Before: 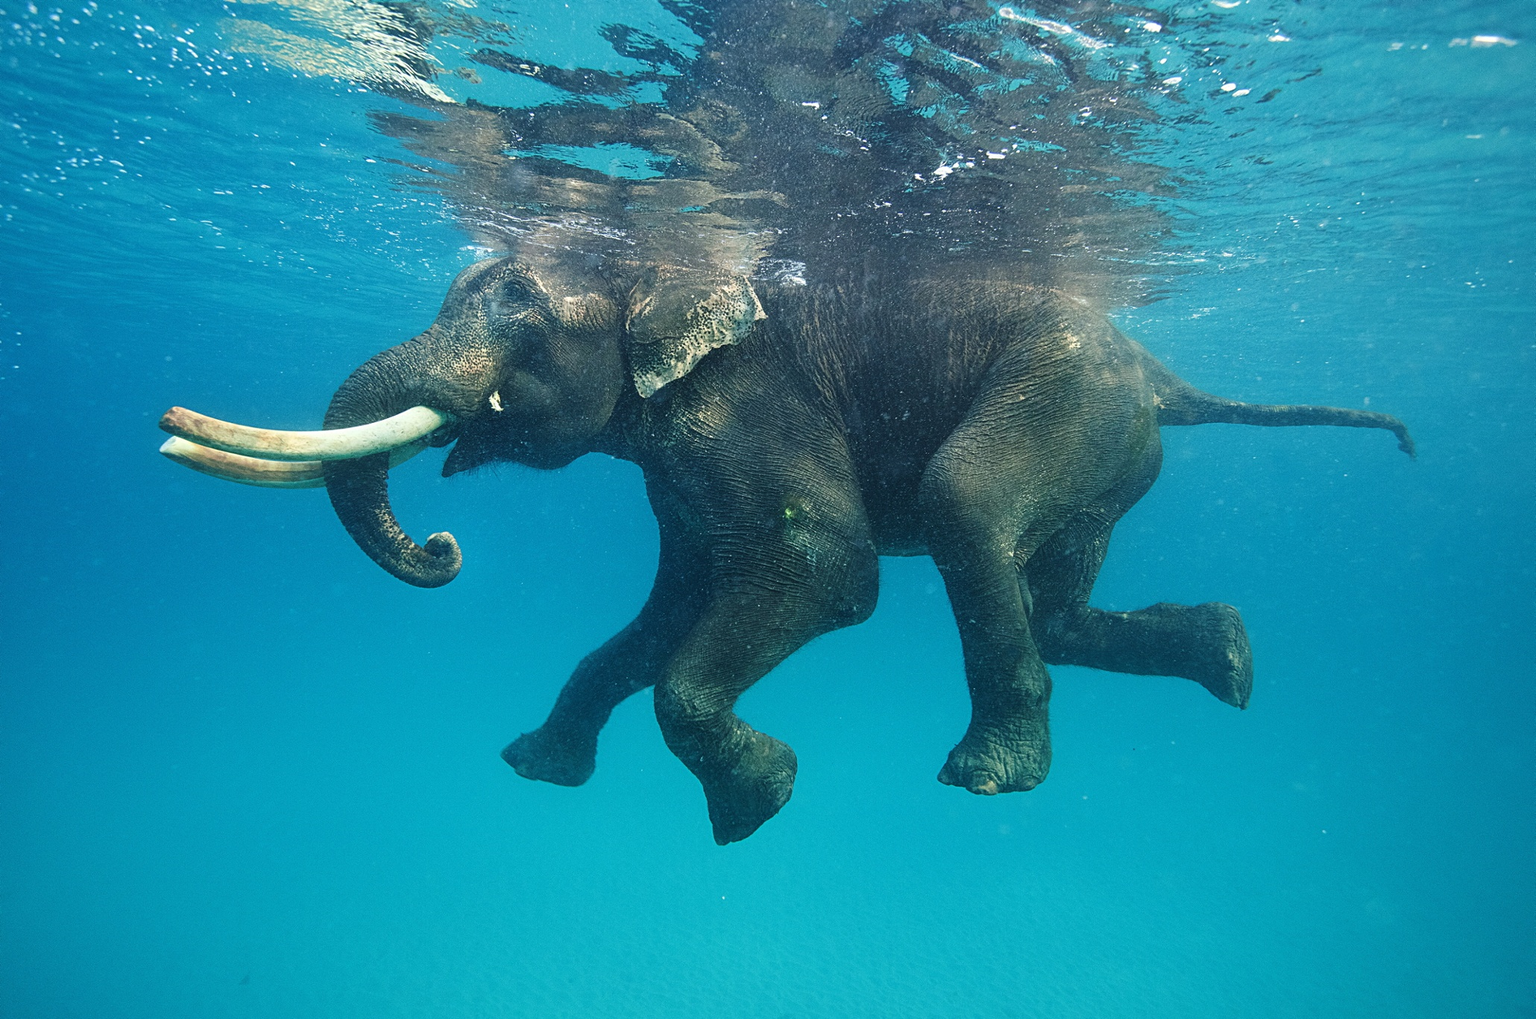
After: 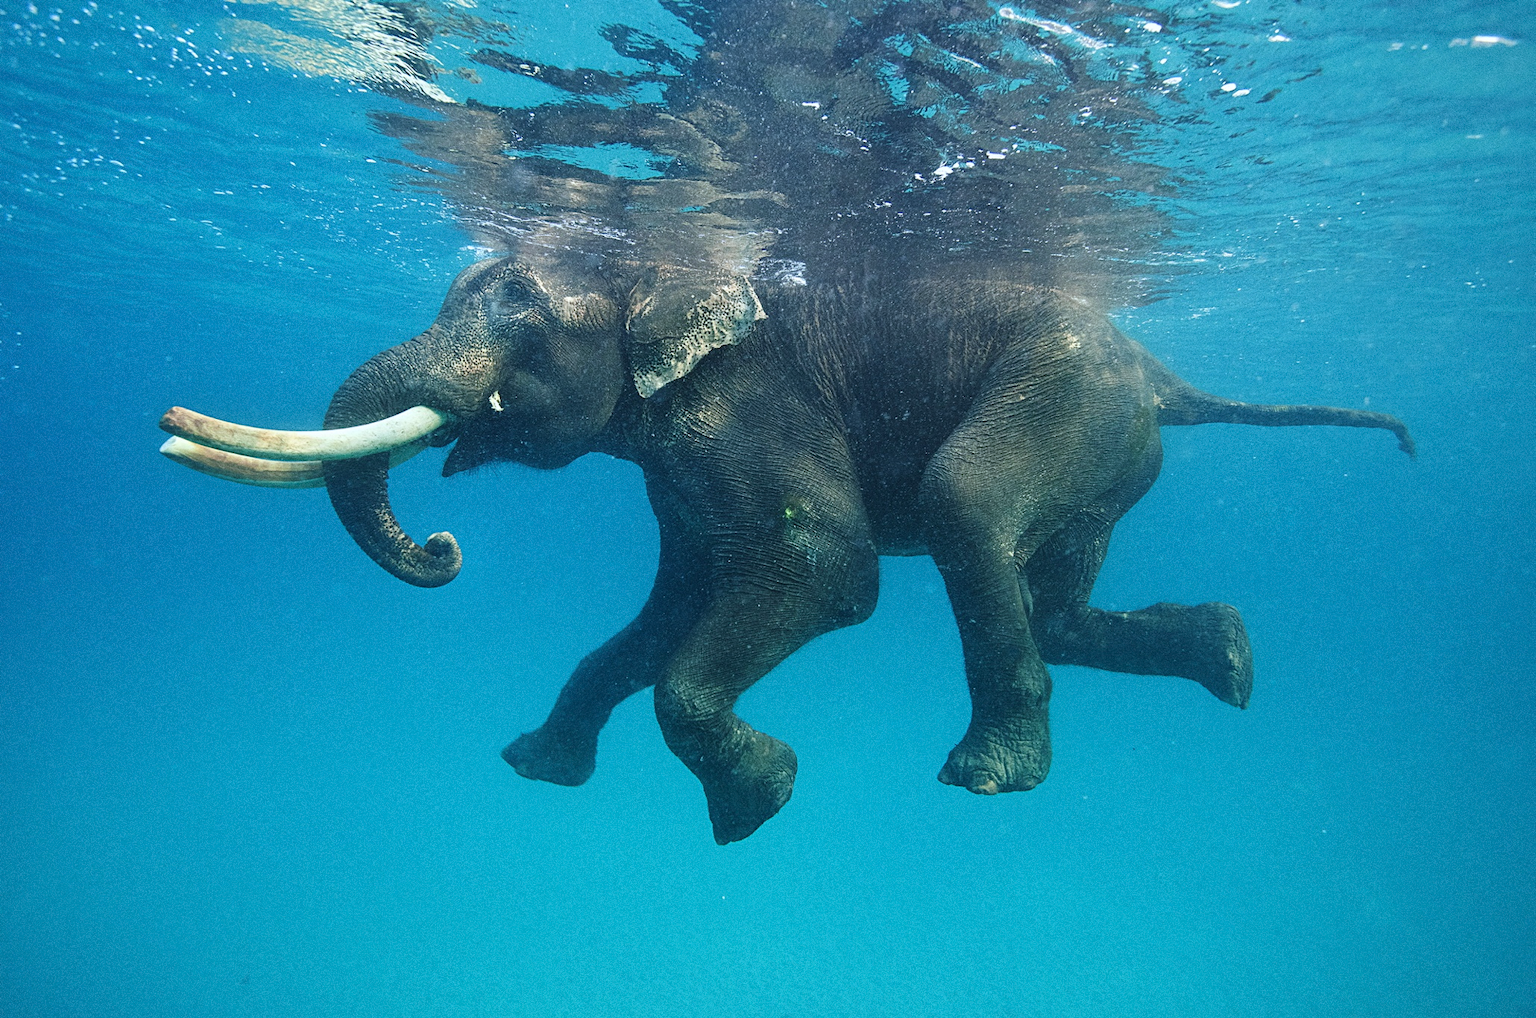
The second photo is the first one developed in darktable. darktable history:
grain: coarseness 0.09 ISO
white balance: red 0.967, blue 1.049
